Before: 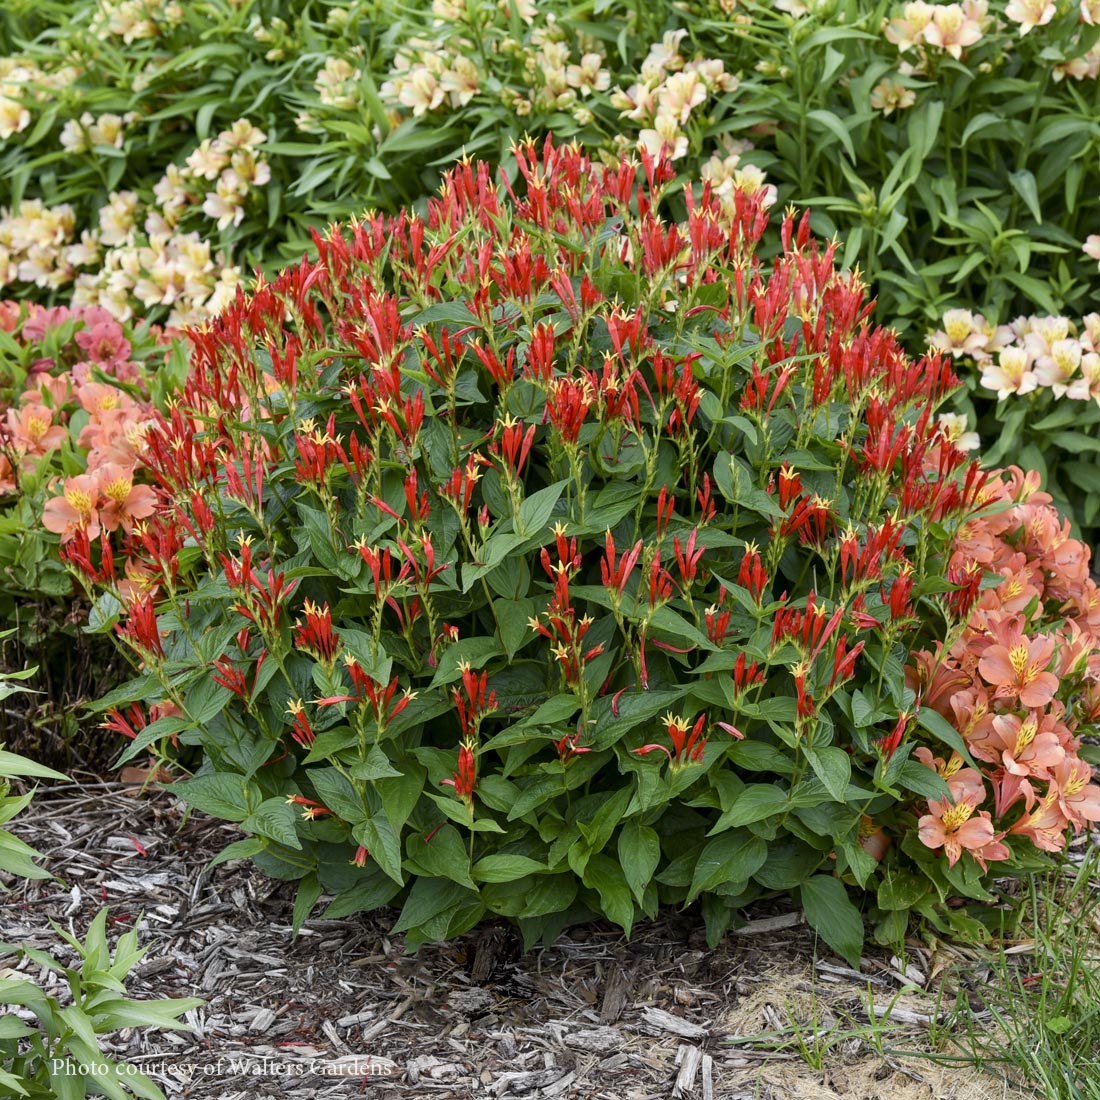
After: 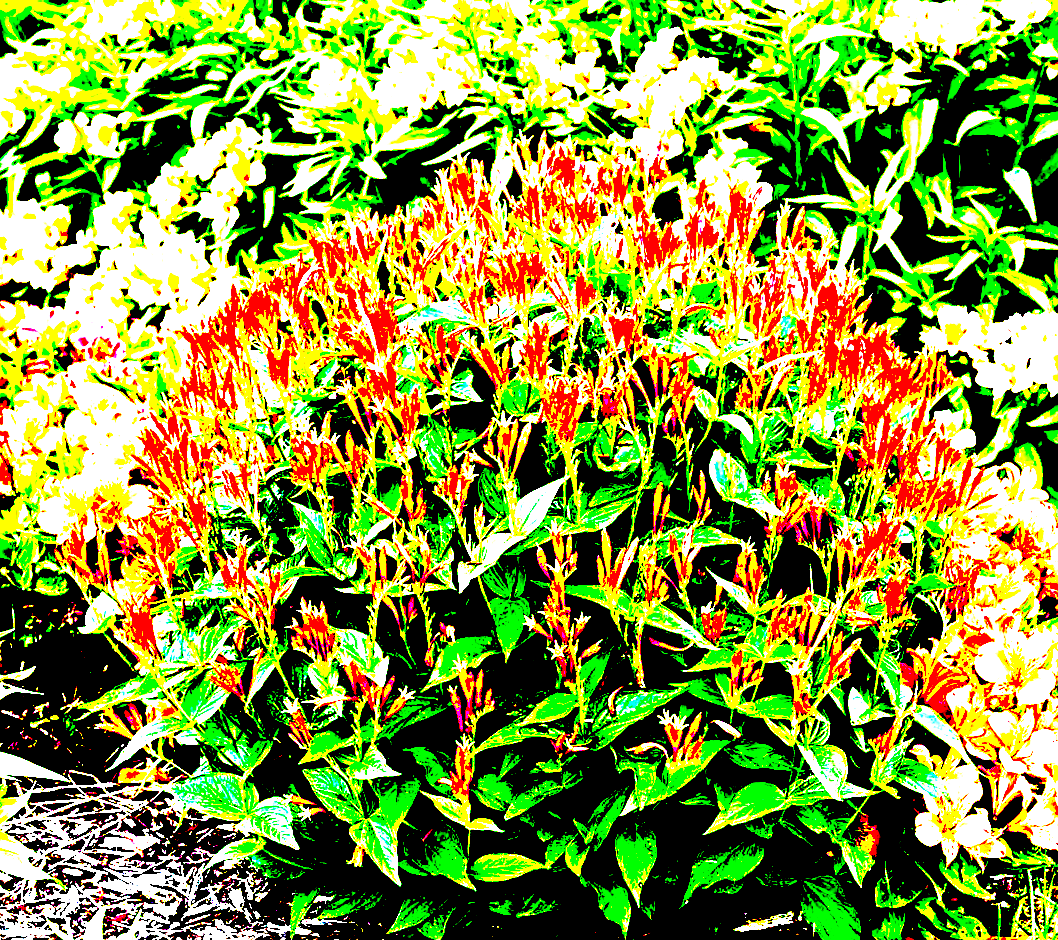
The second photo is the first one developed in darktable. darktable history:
sharpen: radius 2.817, amount 0.715
crop and rotate: angle 0.2°, left 0.275%, right 3.127%, bottom 14.18%
exposure: black level correction 0.1, exposure 3 EV, compensate highlight preservation false
